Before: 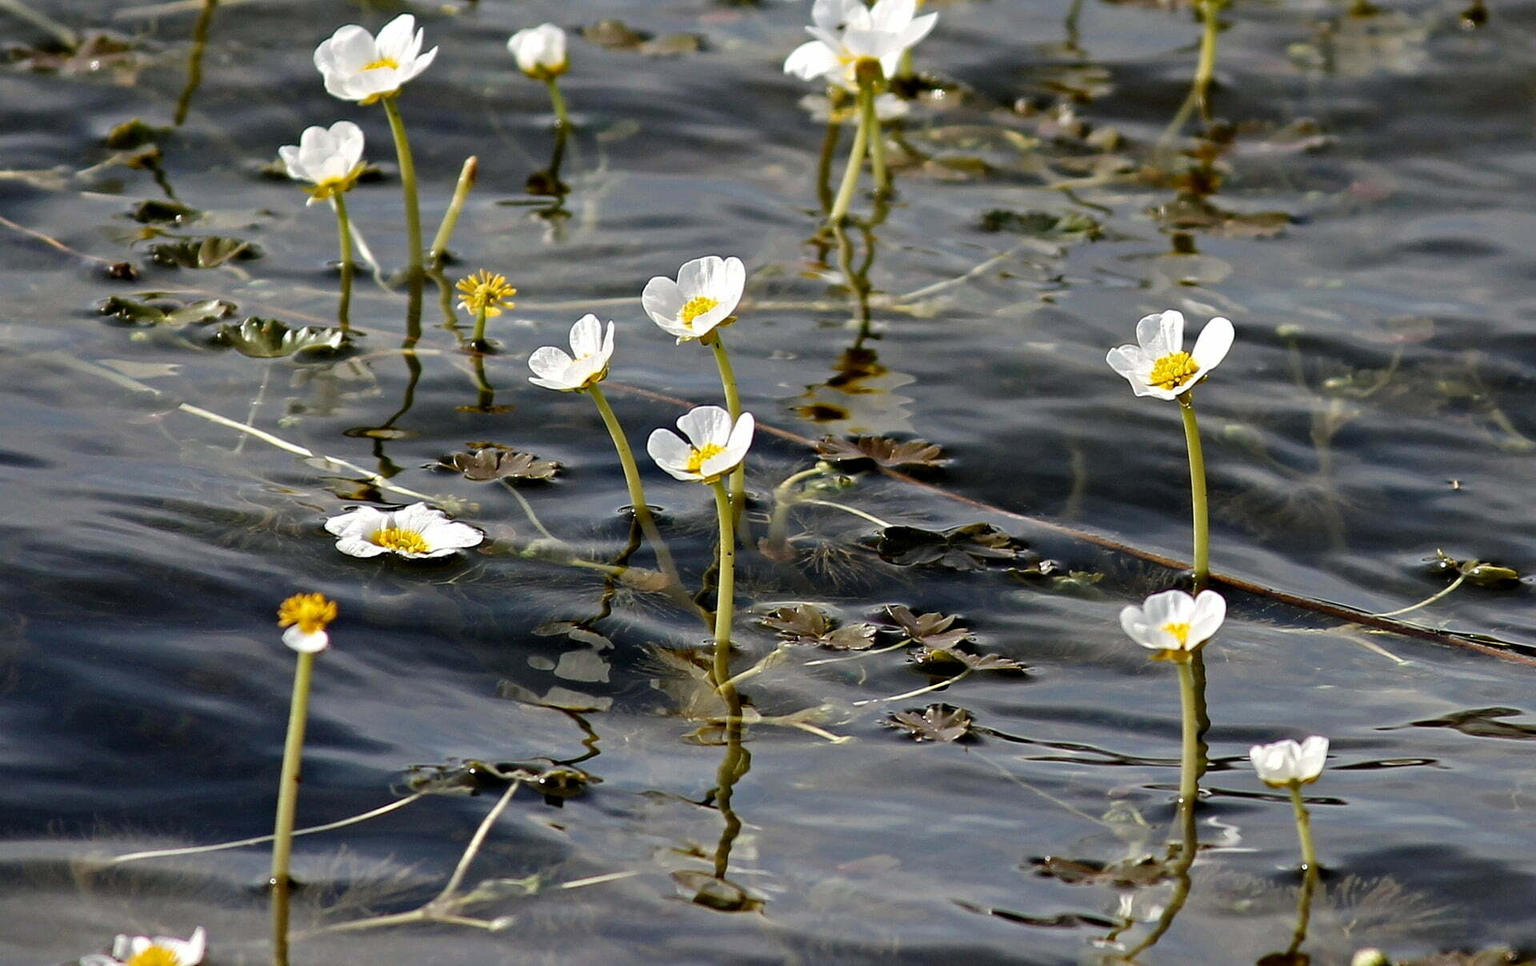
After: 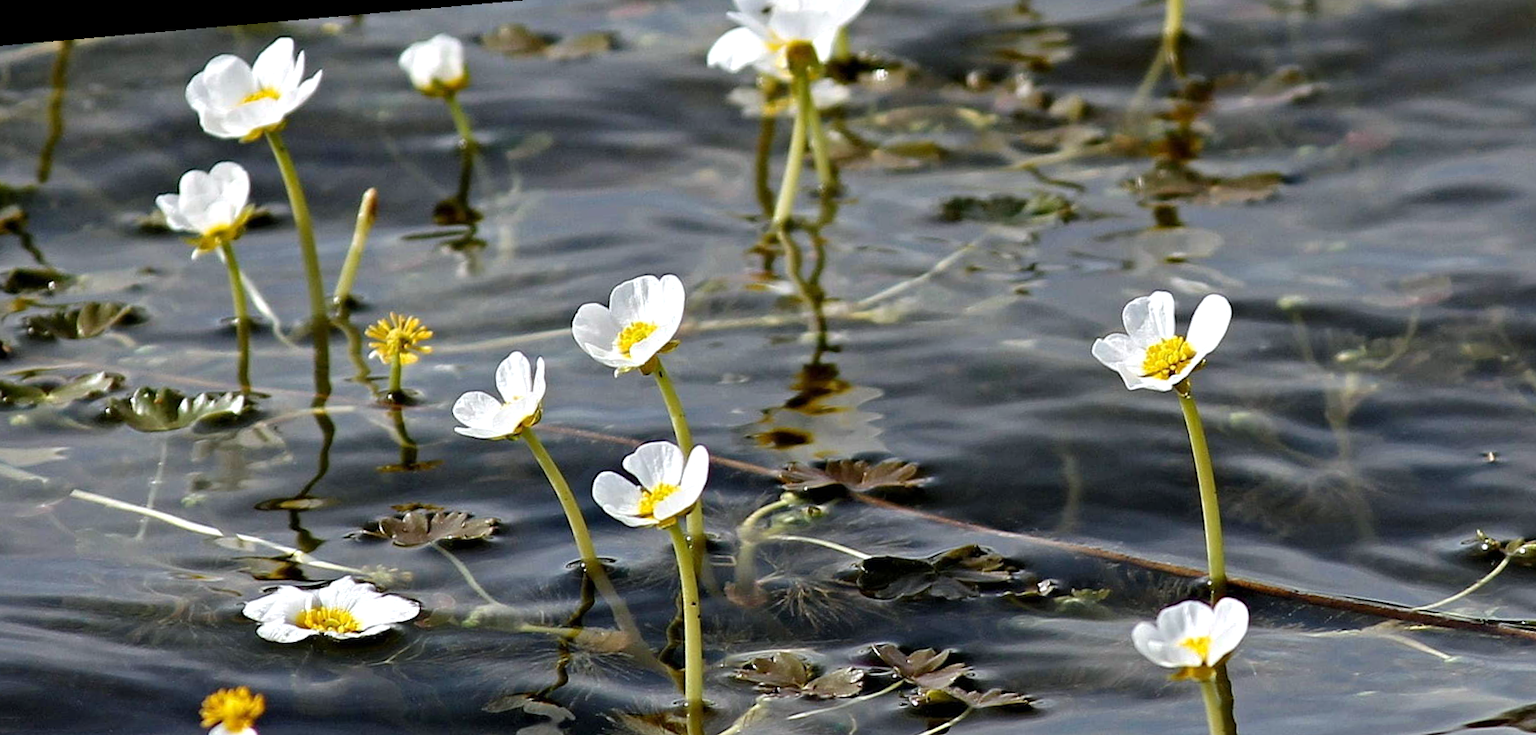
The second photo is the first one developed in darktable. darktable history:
rotate and perspective: rotation -4.98°, automatic cropping off
crop and rotate: left 9.345%, top 7.22%, right 4.982%, bottom 32.331%
white balance: red 0.98, blue 1.034
exposure: exposure 0.161 EV, compensate highlight preservation false
